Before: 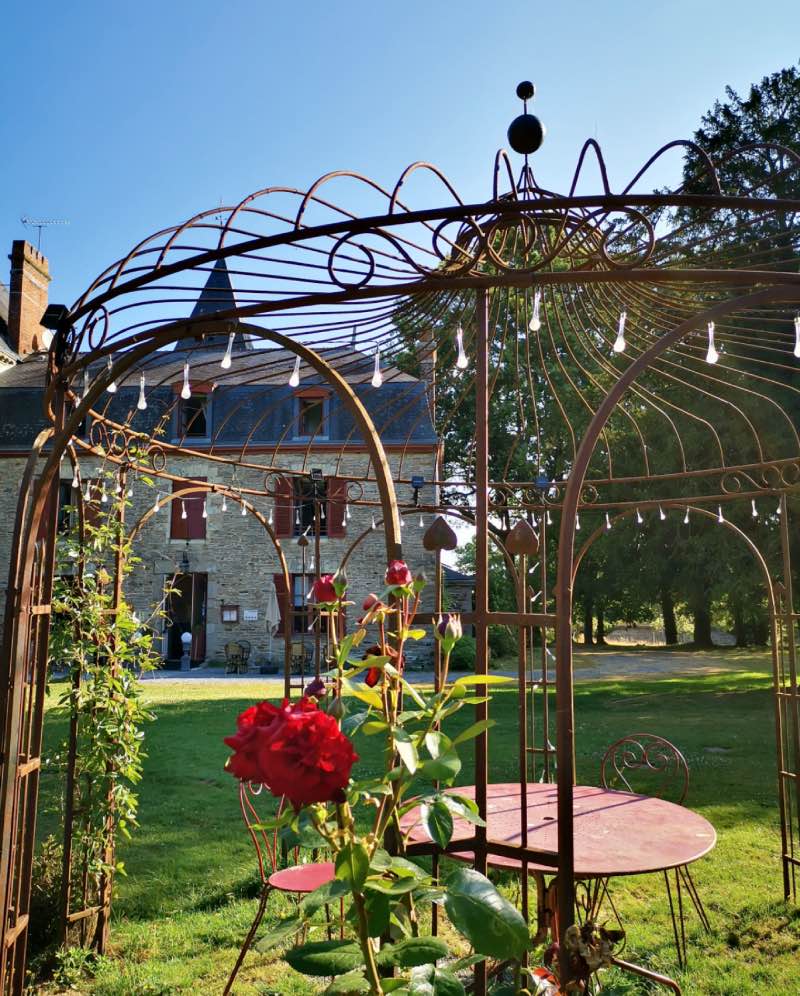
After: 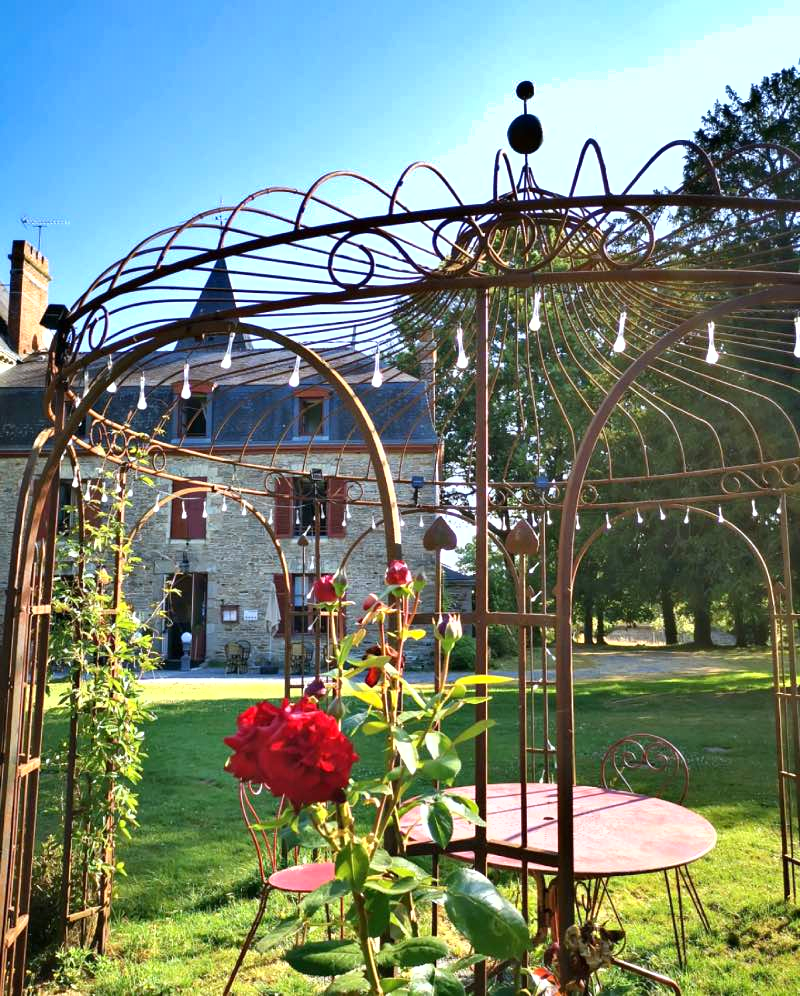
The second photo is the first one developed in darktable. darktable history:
white balance: red 0.976, blue 1.04
shadows and highlights: radius 108.52, shadows 23.73, highlights -59.32, low approximation 0.01, soften with gaussian
exposure: black level correction 0, exposure 0.7 EV, compensate exposure bias true, compensate highlight preservation false
